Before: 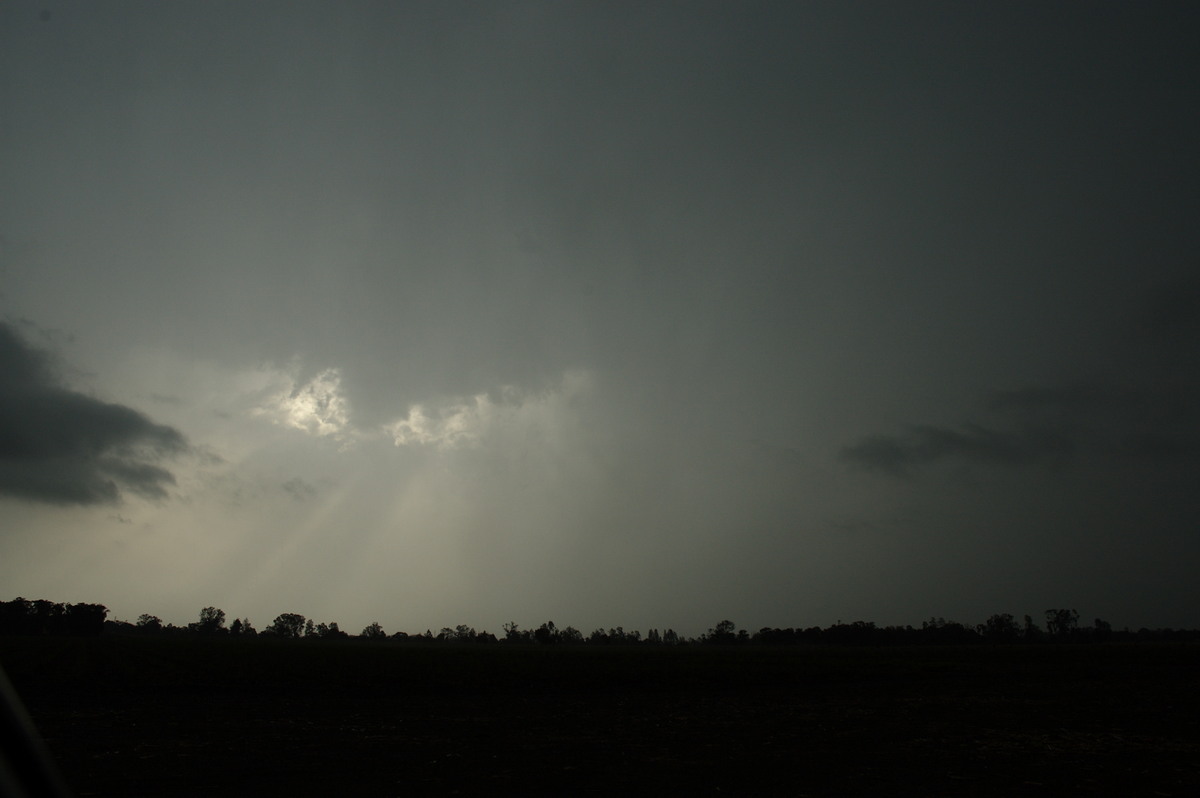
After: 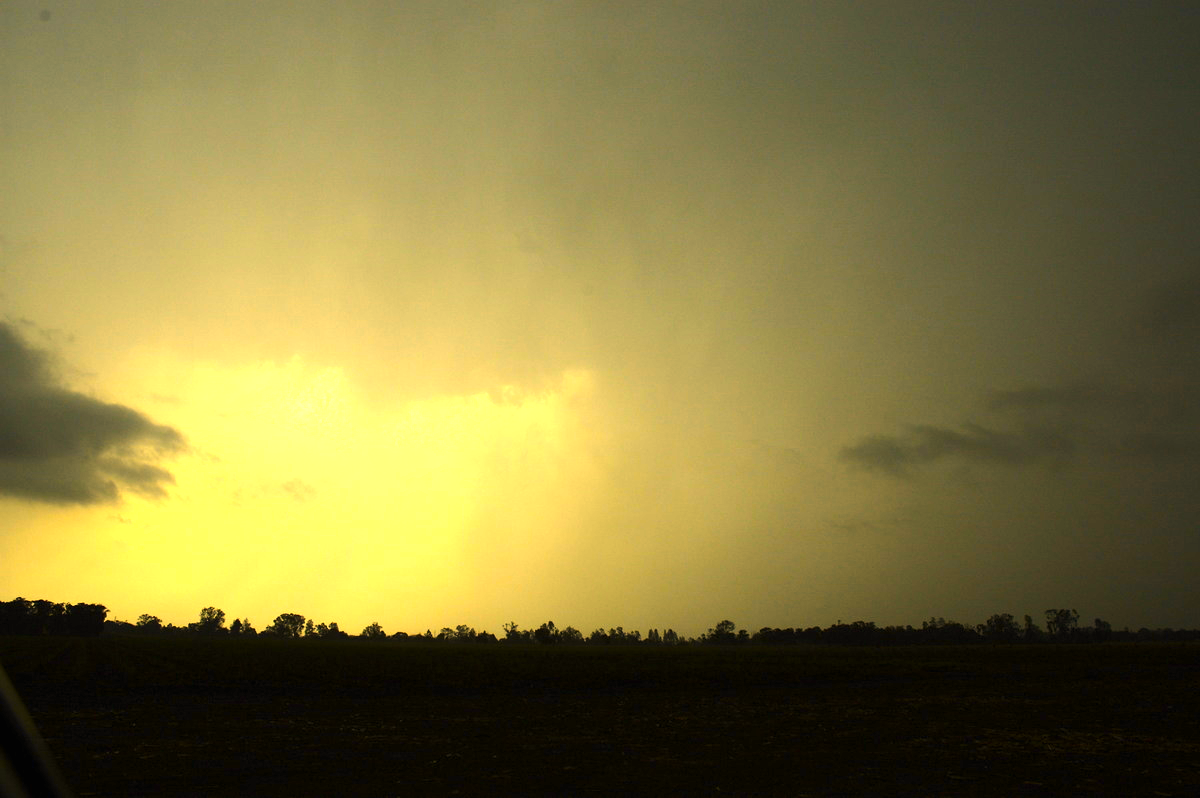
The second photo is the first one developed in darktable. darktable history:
white balance: red 1.138, green 0.996, blue 0.812
color contrast: green-magenta contrast 1.12, blue-yellow contrast 1.95, unbound 0
exposure: black level correction 0, exposure 1.55 EV, compensate exposure bias true, compensate highlight preservation false
tone equalizer: -8 EV -0.417 EV, -7 EV -0.389 EV, -6 EV -0.333 EV, -5 EV -0.222 EV, -3 EV 0.222 EV, -2 EV 0.333 EV, -1 EV 0.389 EV, +0 EV 0.417 EV, edges refinement/feathering 500, mask exposure compensation -1.57 EV, preserve details no
